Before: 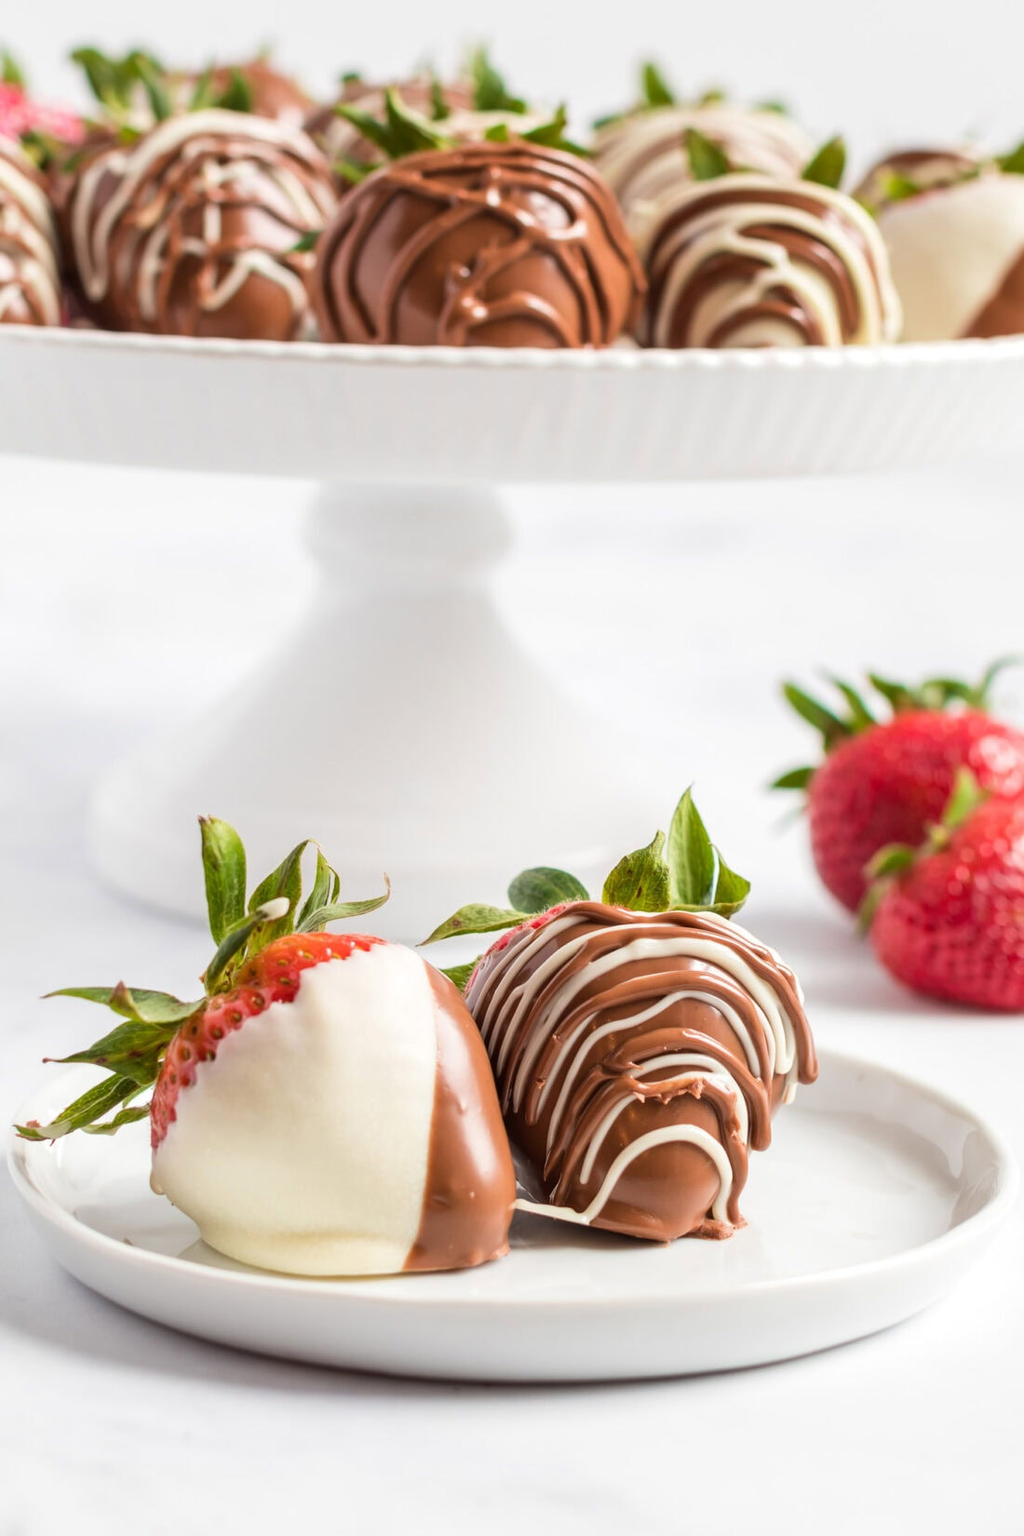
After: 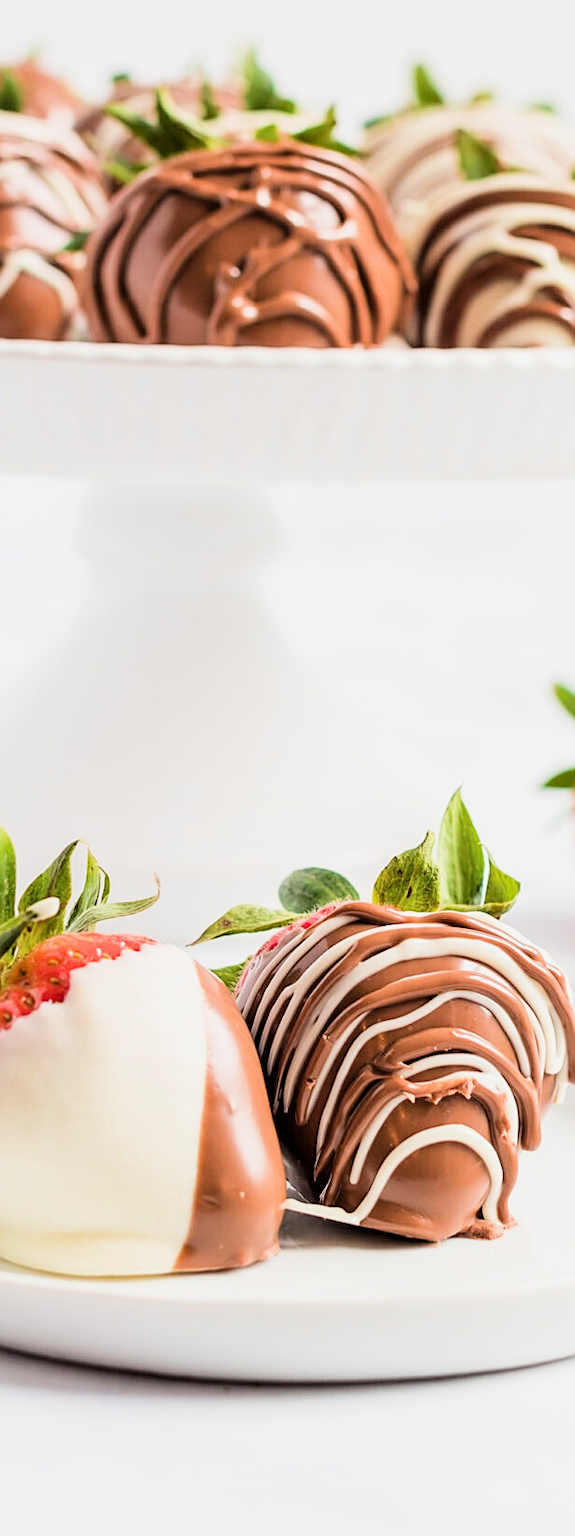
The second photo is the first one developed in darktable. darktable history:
crop and rotate: left 22.516%, right 21.234%
sharpen: on, module defaults
exposure: black level correction 0, exposure 0.6 EV, compensate highlight preservation false
filmic rgb: black relative exposure -5 EV, hardness 2.88, contrast 1.3
